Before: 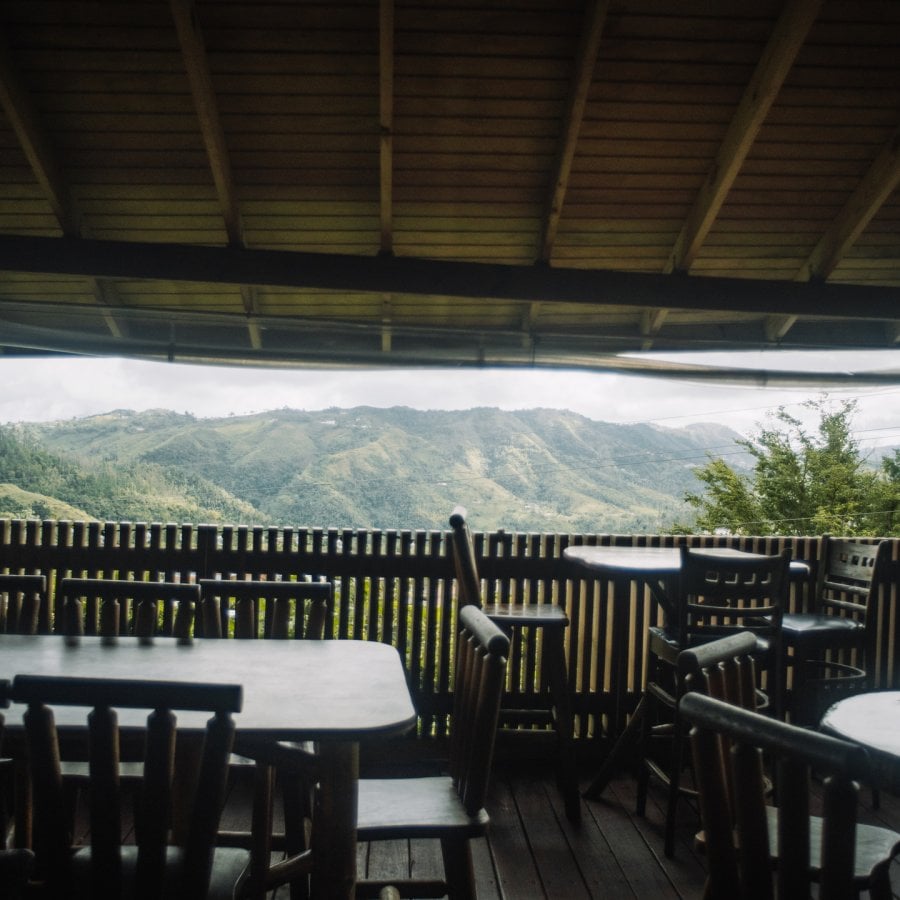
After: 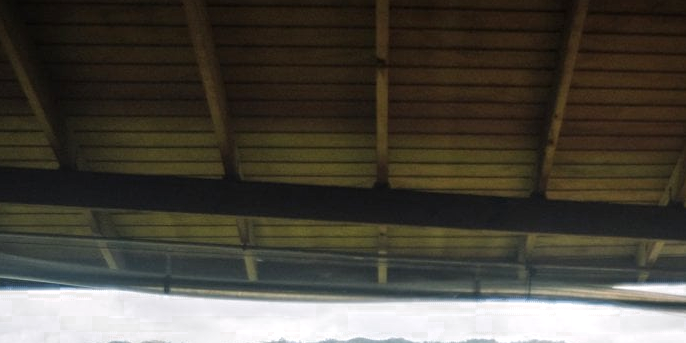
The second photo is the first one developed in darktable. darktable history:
exposure: exposure 0.202 EV, compensate exposure bias true, compensate highlight preservation false
crop: left 0.55%, top 7.63%, right 23.2%, bottom 54.173%
local contrast: on, module defaults
contrast brightness saturation: contrast -0.017, brightness -0.006, saturation 0.044
color zones: curves: ch0 [(0.203, 0.433) (0.607, 0.517) (0.697, 0.696) (0.705, 0.897)]
